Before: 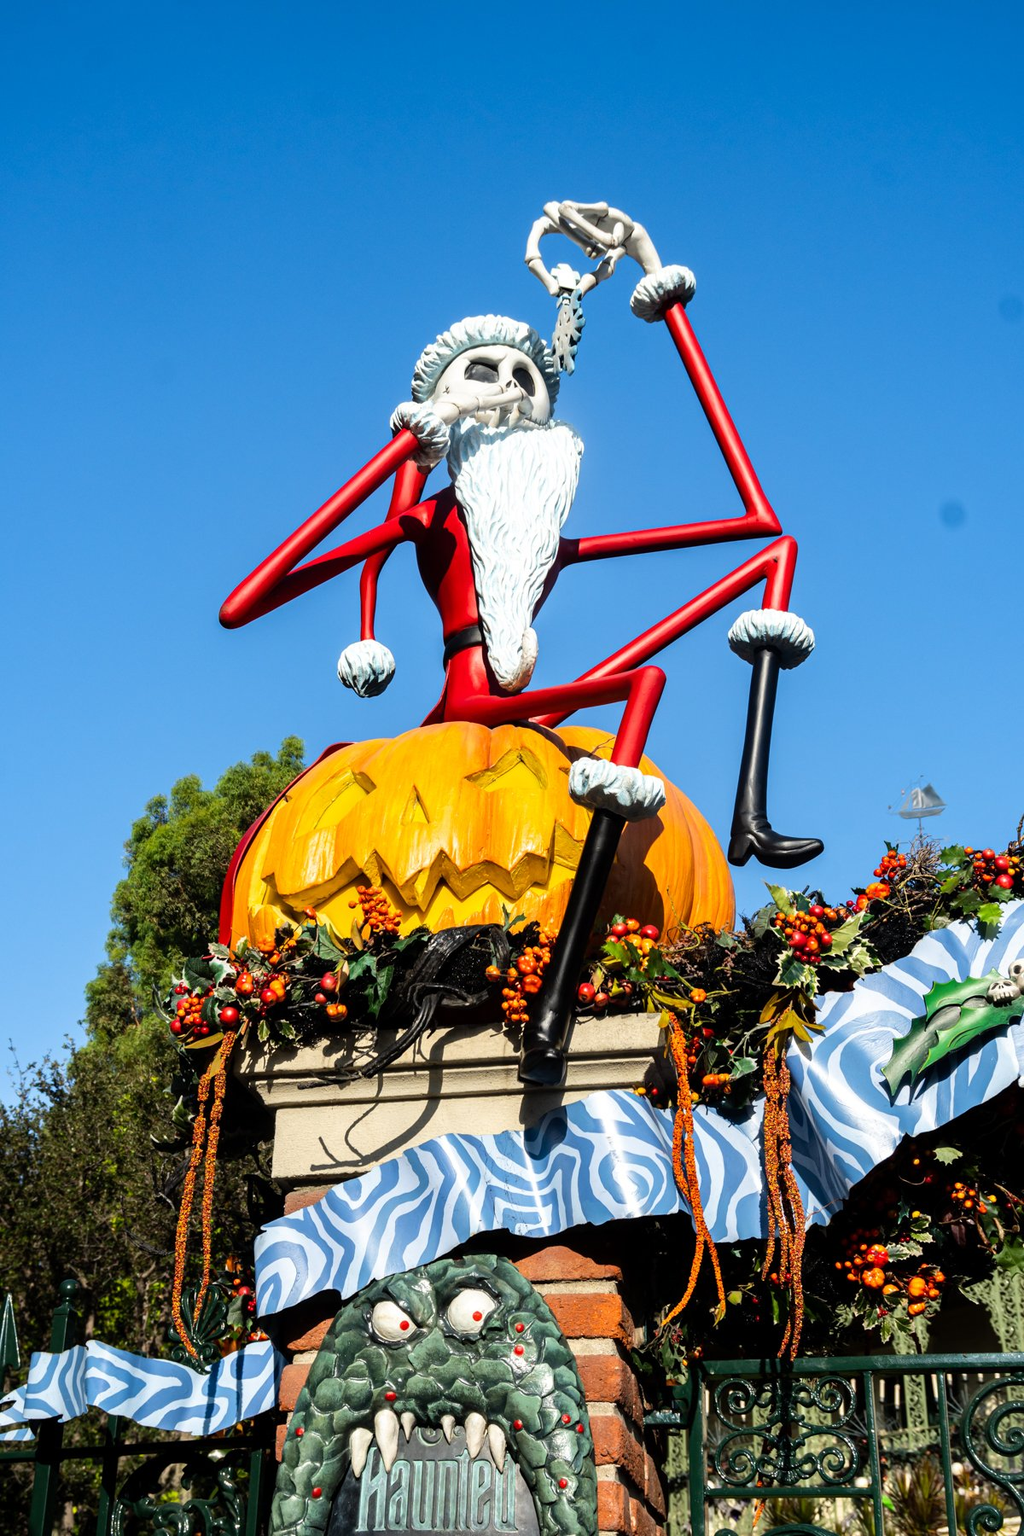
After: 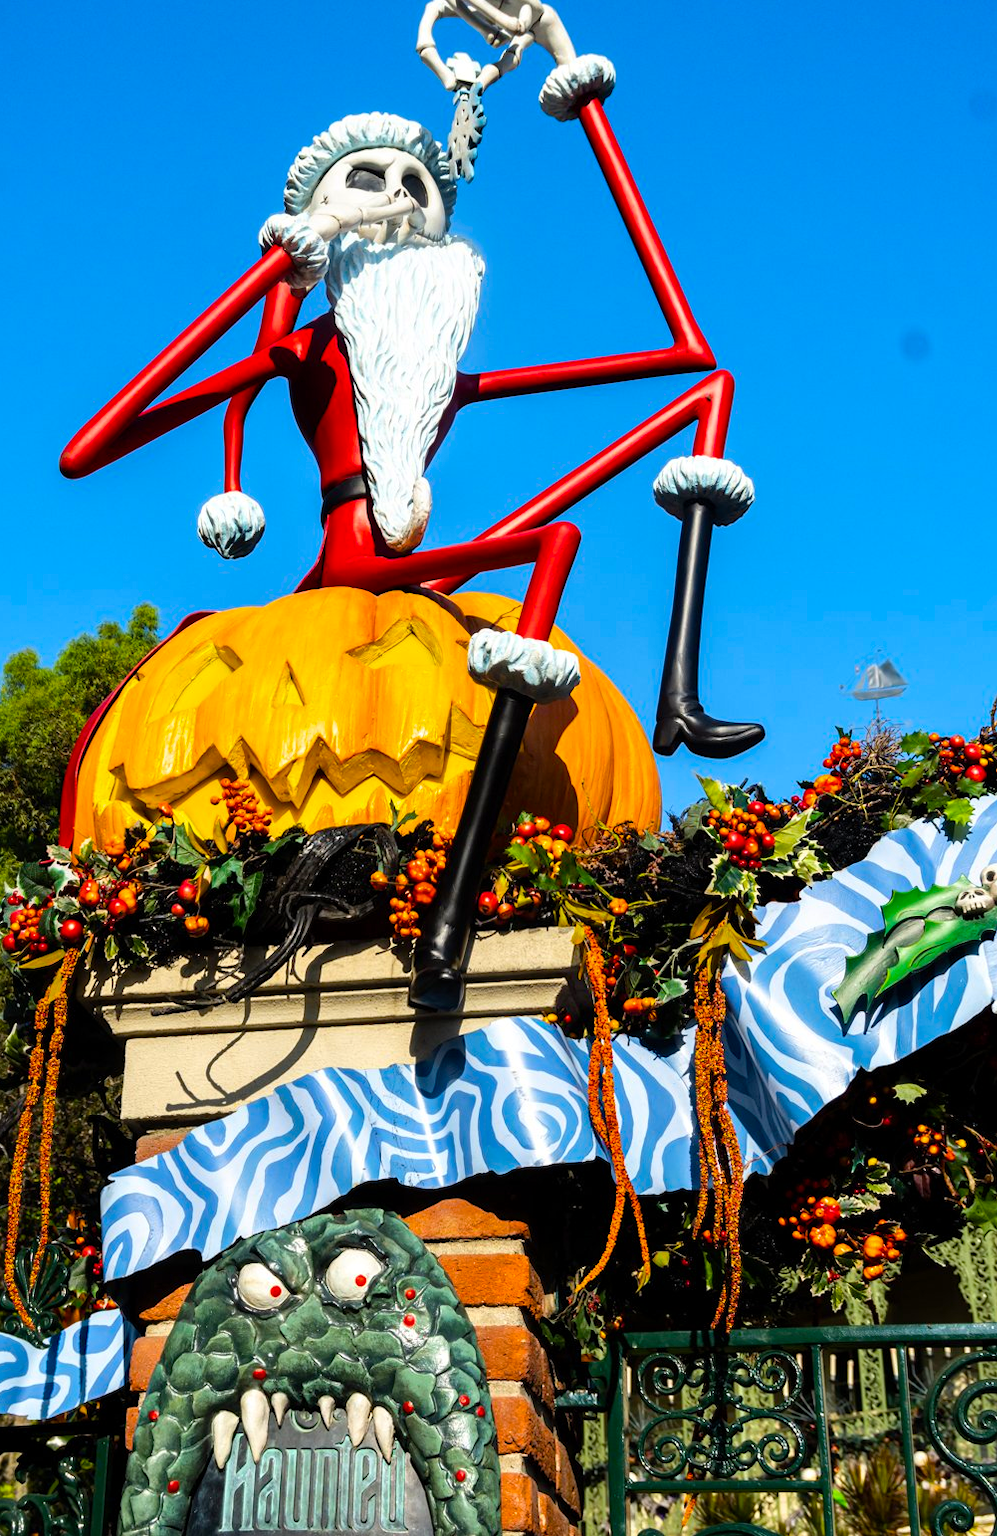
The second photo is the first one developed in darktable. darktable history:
tone equalizer: on, module defaults
crop: left 16.492%, top 14.27%
color balance rgb: perceptual saturation grading › global saturation 31.328%, global vibrance 20%
